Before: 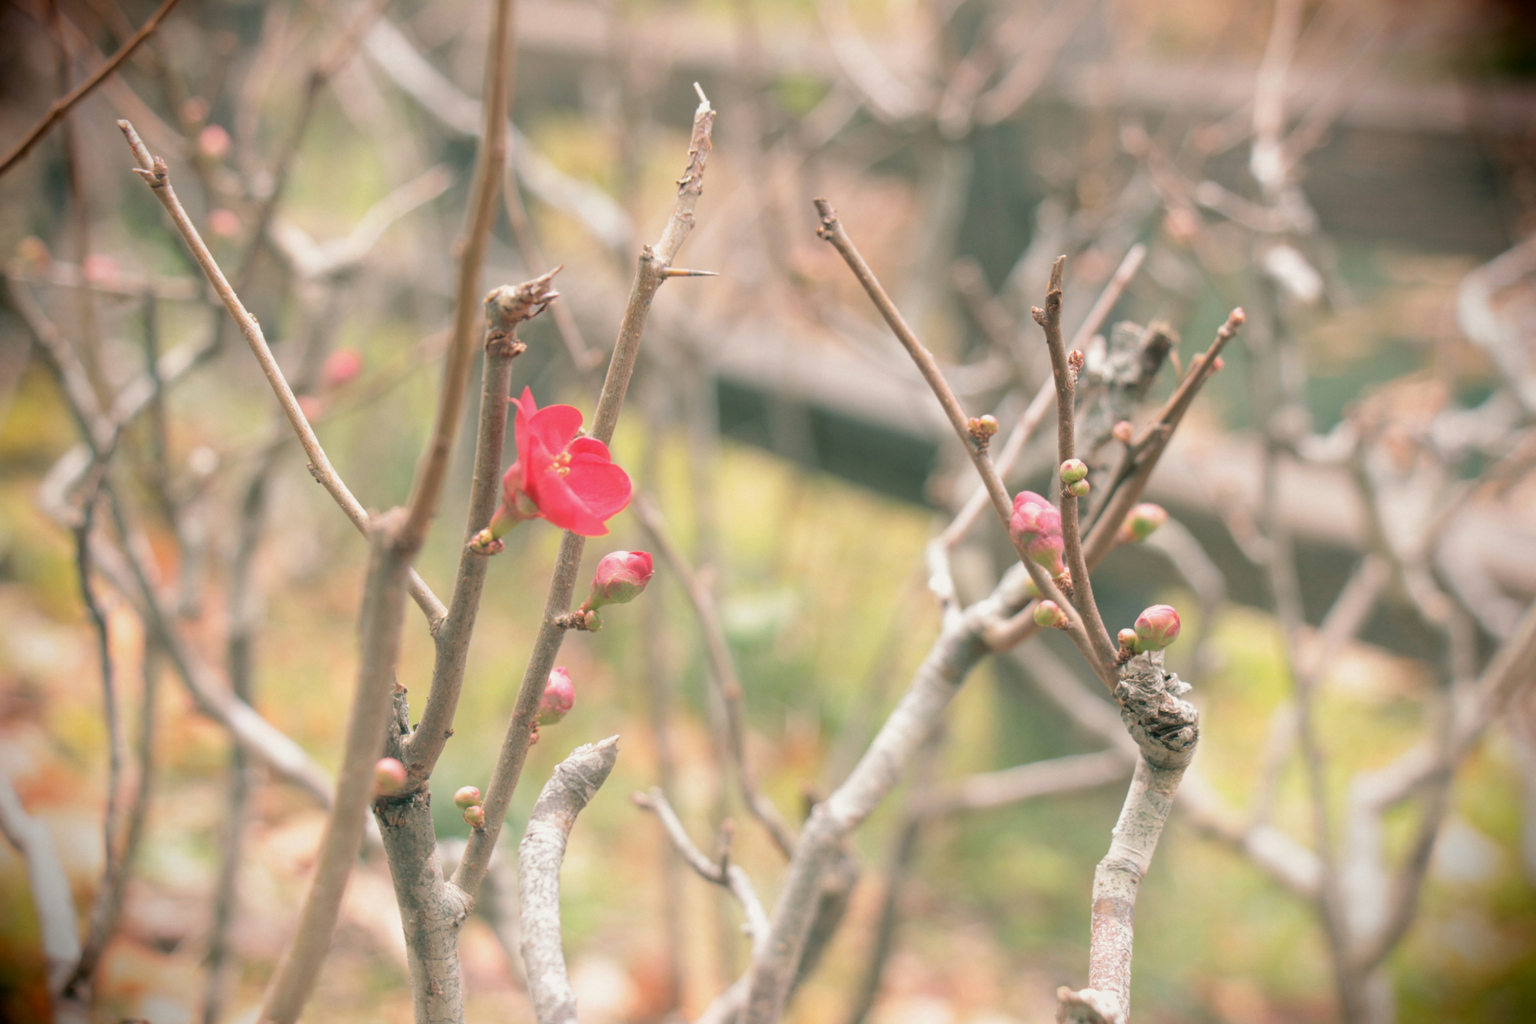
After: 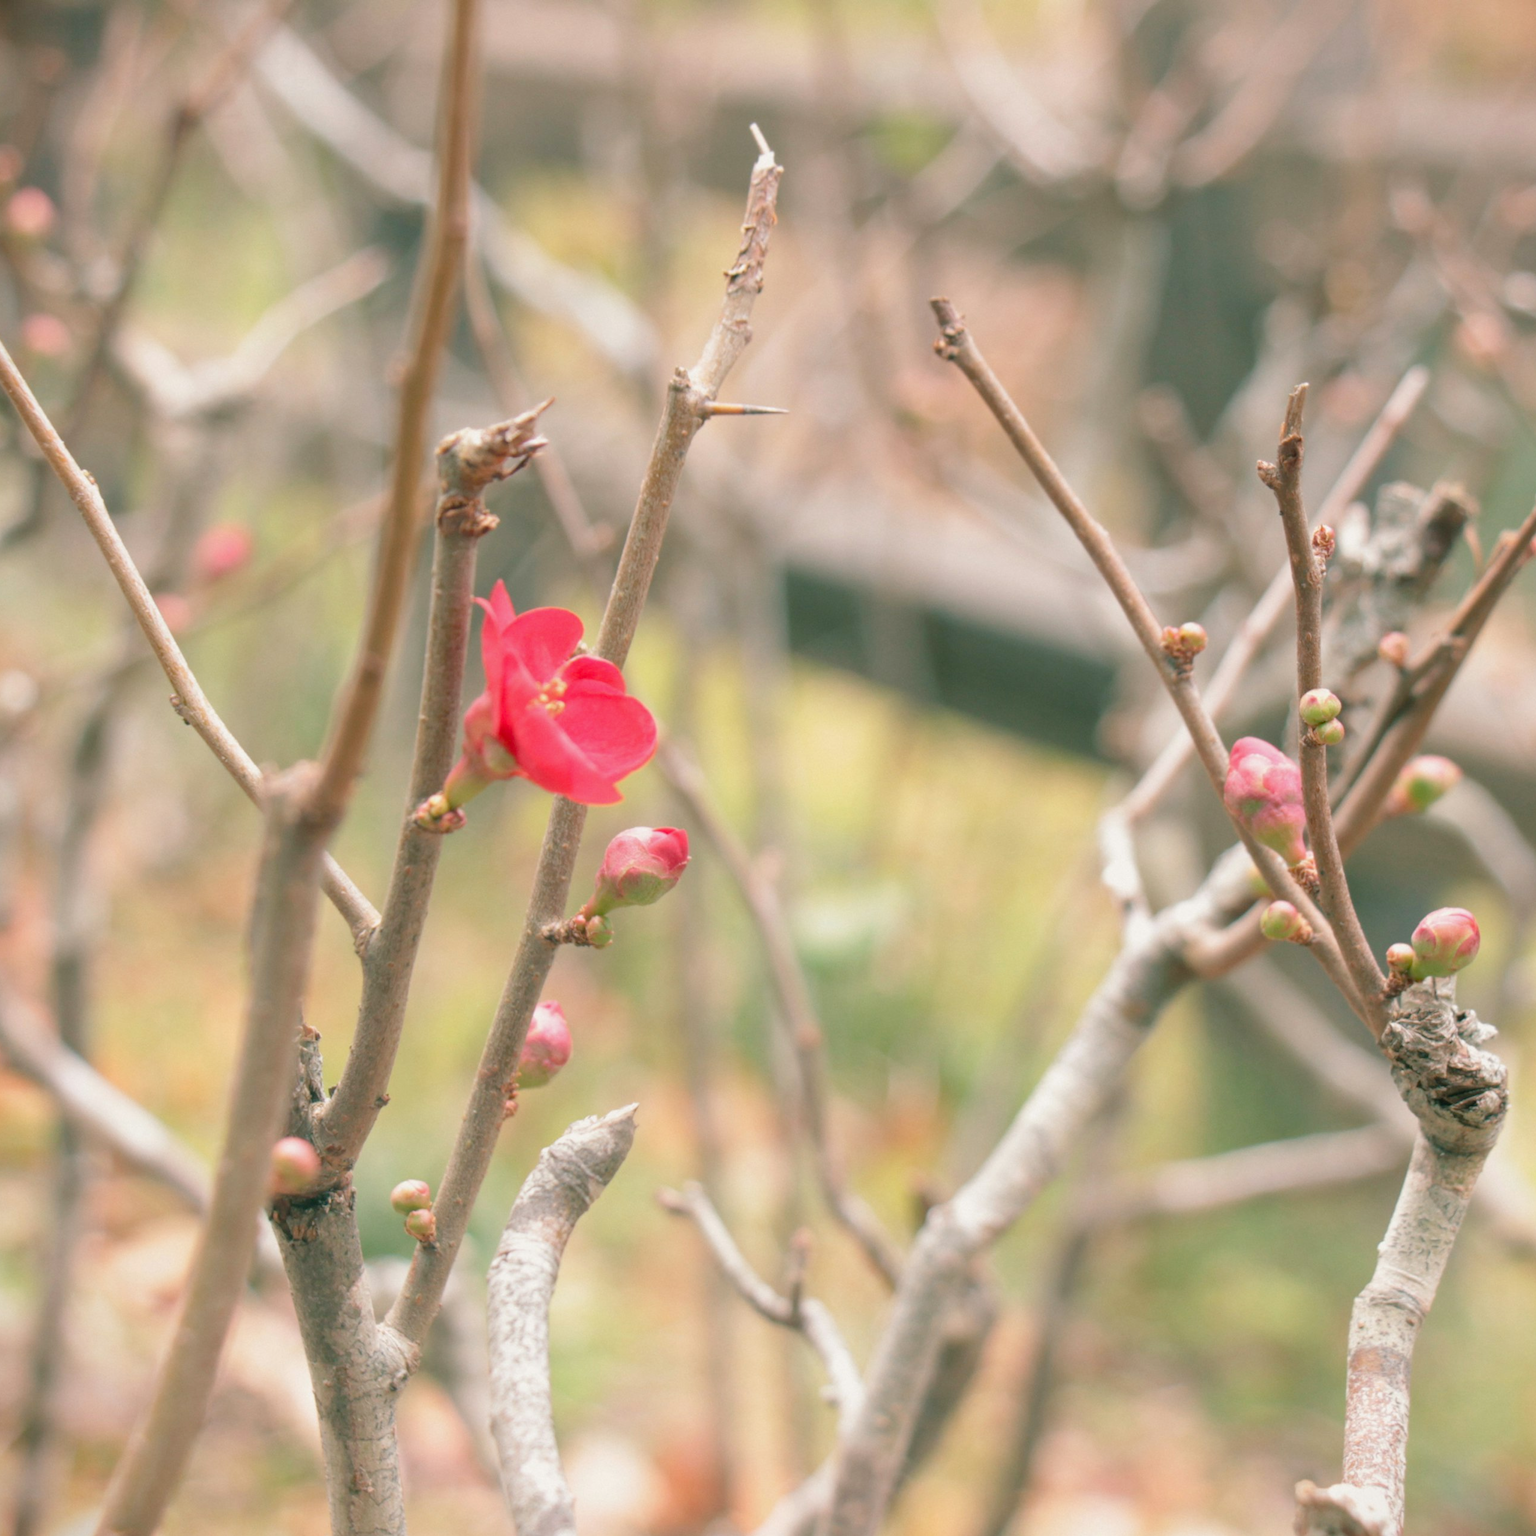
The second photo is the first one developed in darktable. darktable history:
crop and rotate: left 12.648%, right 20.685%
color balance rgb: perceptual saturation grading › global saturation 20%, perceptual saturation grading › highlights -25%, perceptual saturation grading › shadows 25%
